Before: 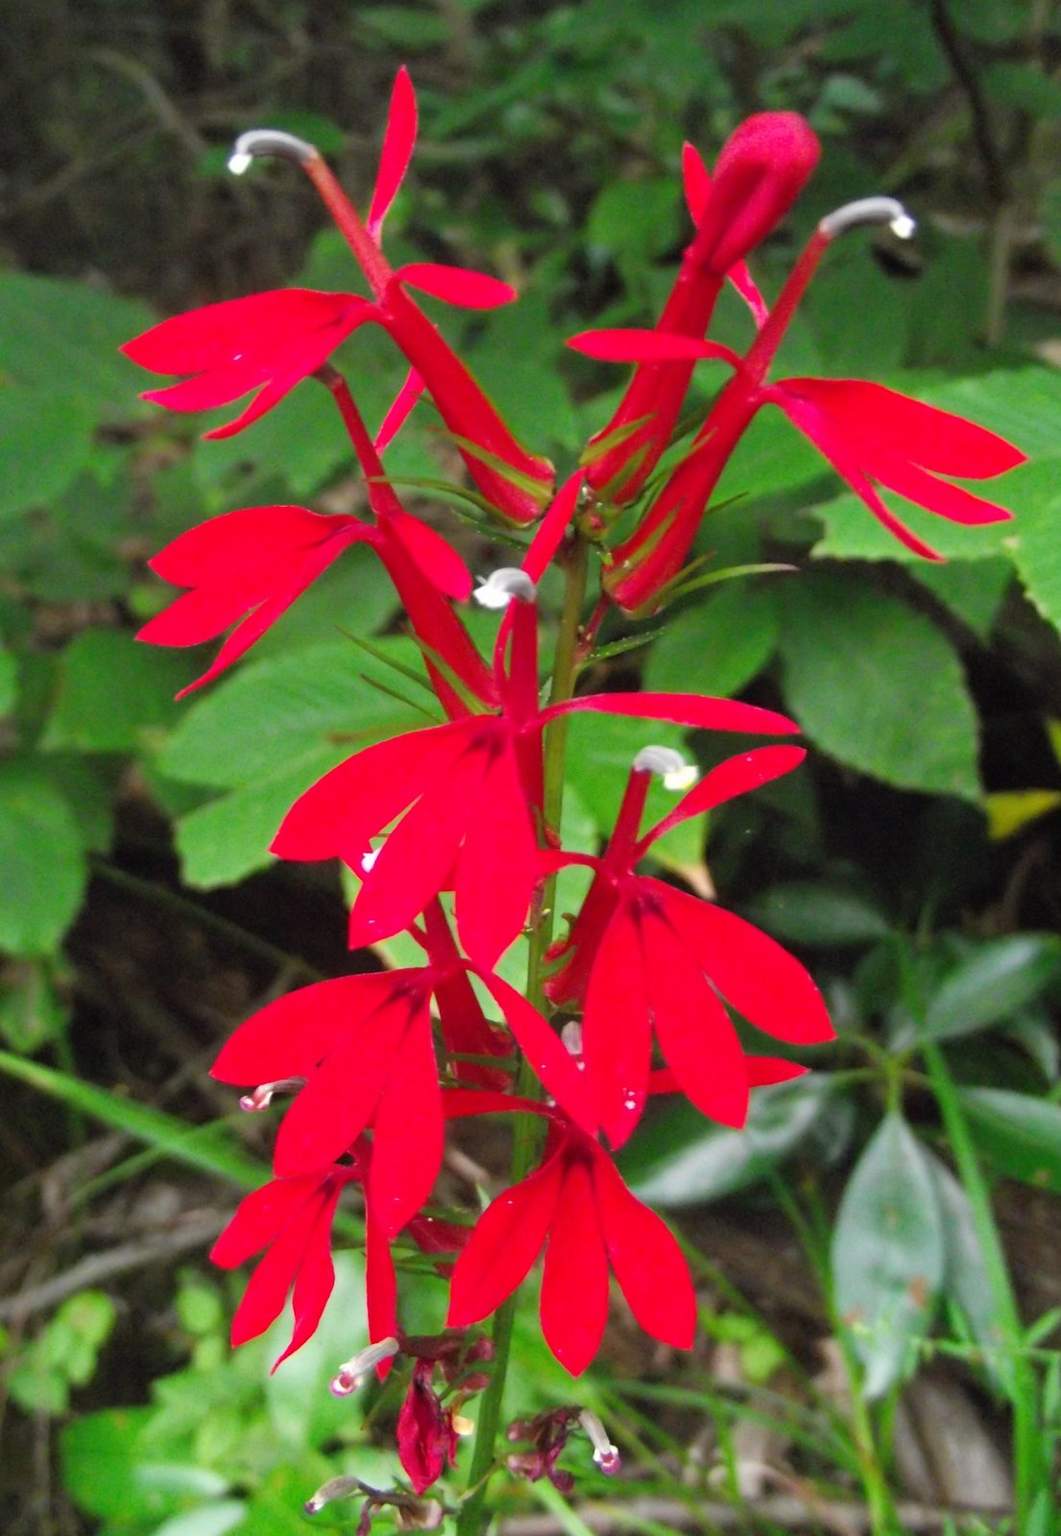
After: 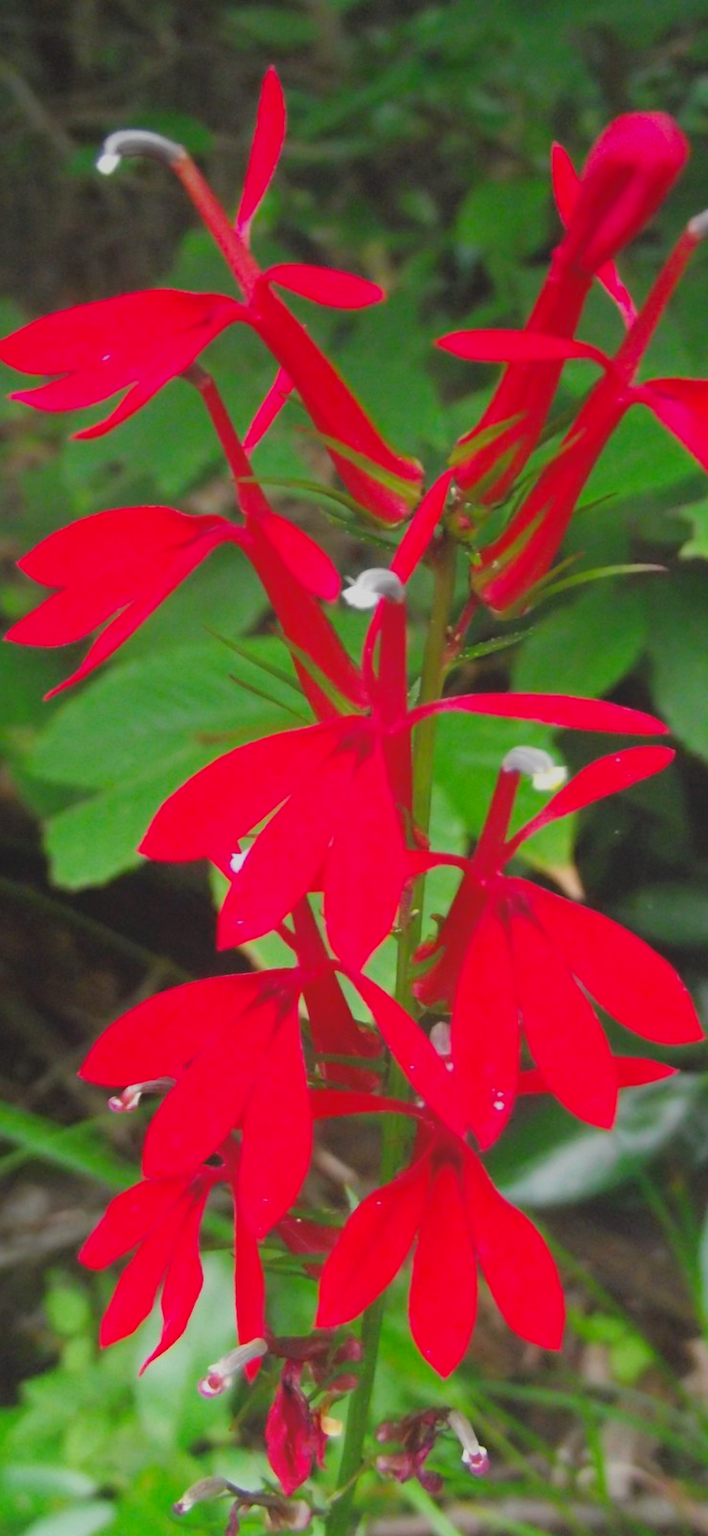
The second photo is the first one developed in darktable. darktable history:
crop and rotate: left 12.484%, right 20.7%
local contrast: detail 69%
